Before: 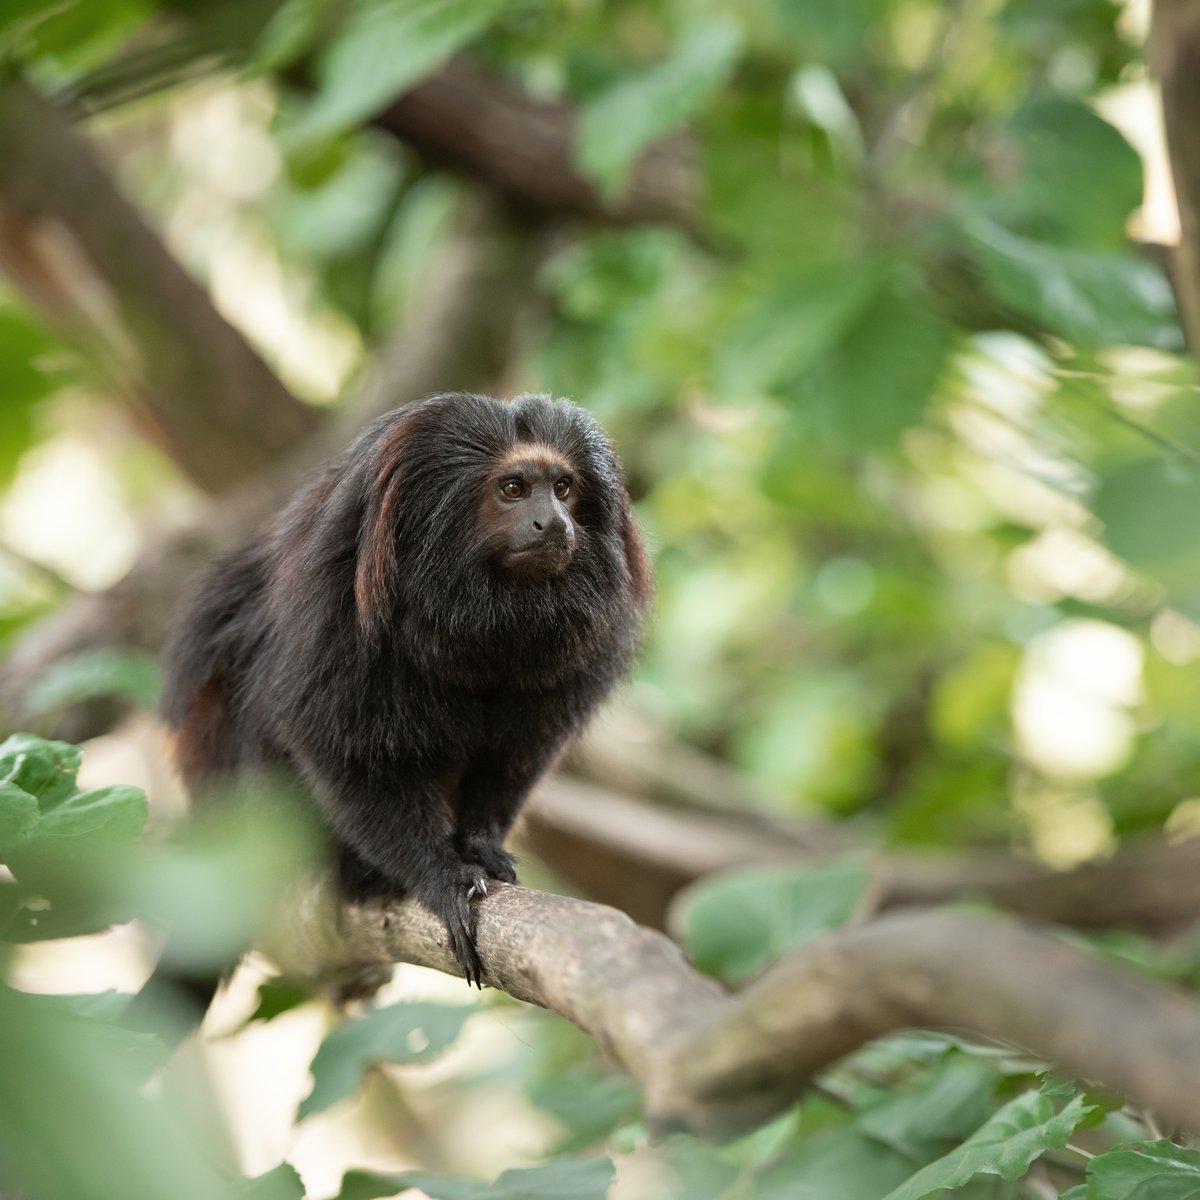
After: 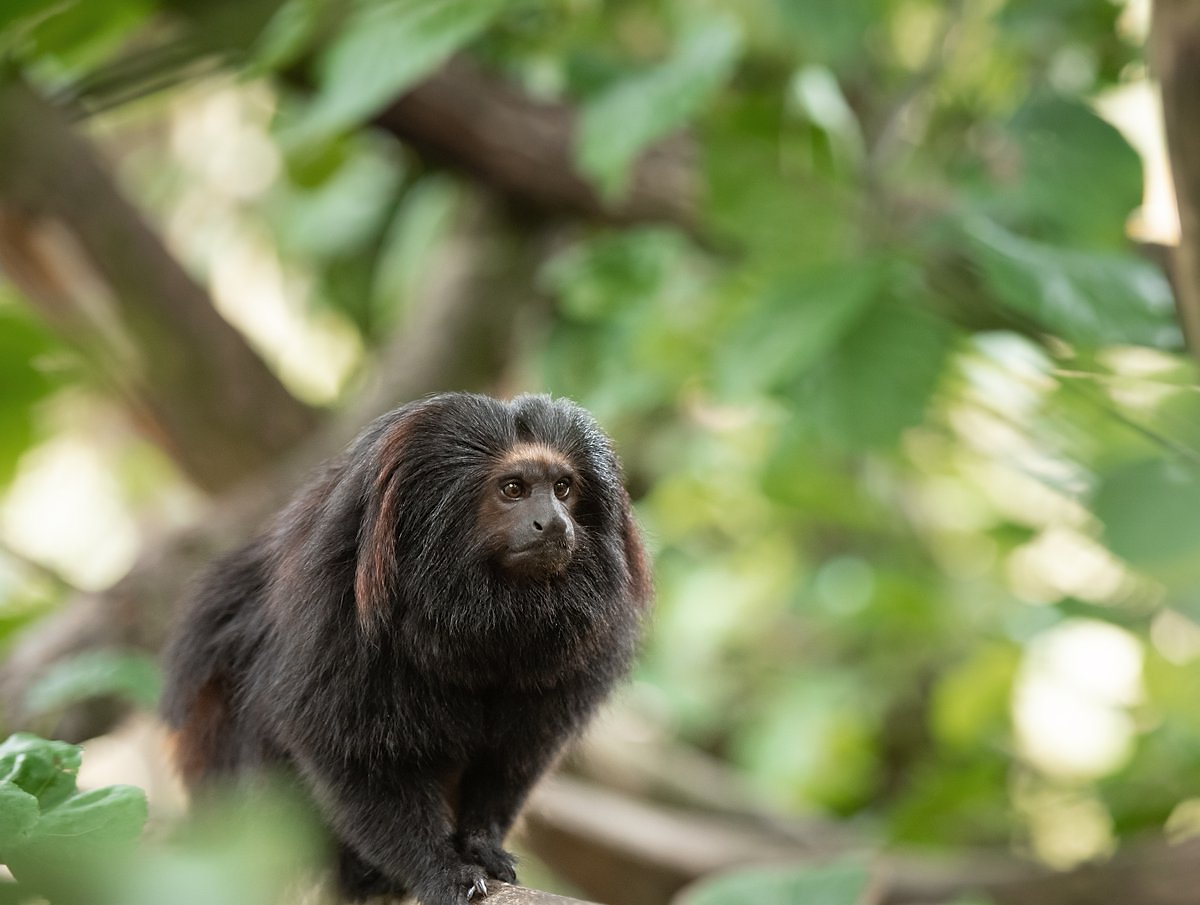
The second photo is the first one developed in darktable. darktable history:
sharpen: radius 1.053, threshold 0.906
crop: bottom 24.565%
